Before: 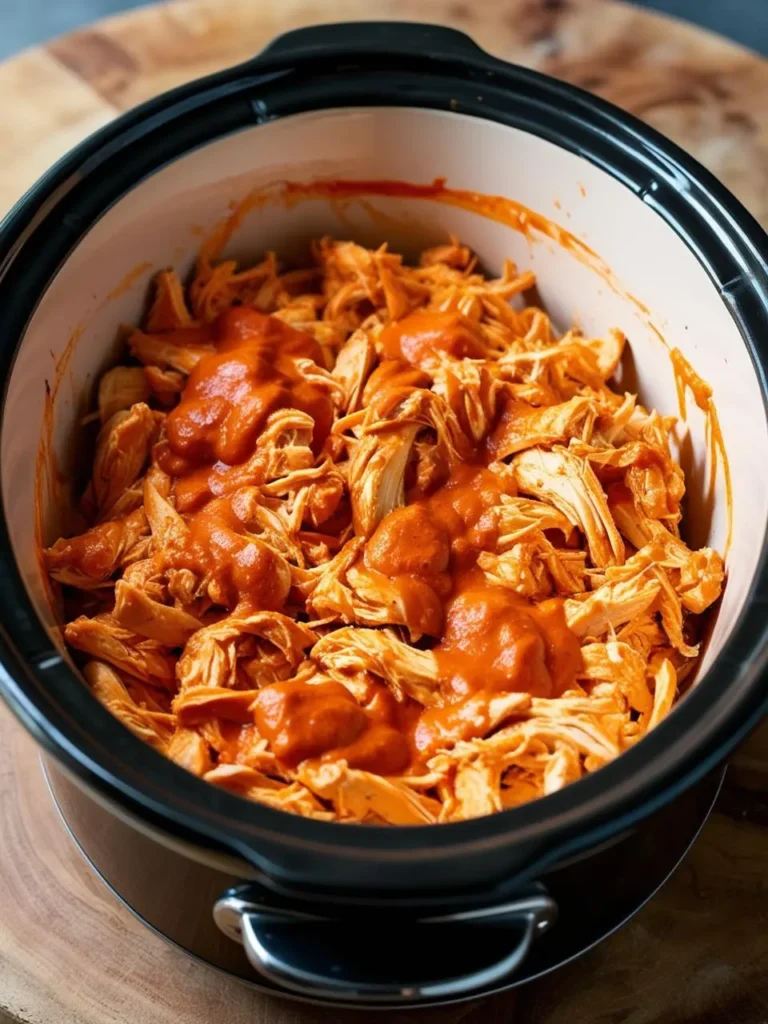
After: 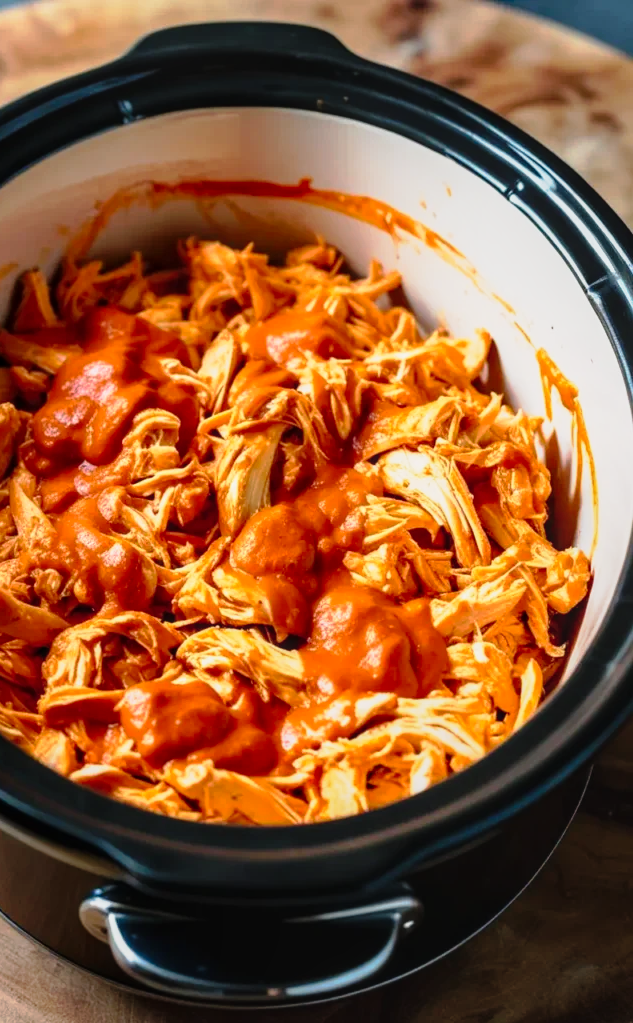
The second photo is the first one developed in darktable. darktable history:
crop: left 17.453%, bottom 0.022%
local contrast: detail 114%
tone curve: curves: ch0 [(0, 0) (0.105, 0.068) (0.195, 0.162) (0.283, 0.283) (0.384, 0.404) (0.485, 0.531) (0.638, 0.681) (0.795, 0.879) (1, 0.977)]; ch1 [(0, 0) (0.161, 0.092) (0.35, 0.33) (0.379, 0.401) (0.456, 0.469) (0.504, 0.498) (0.53, 0.532) (0.58, 0.619) (0.635, 0.671) (1, 1)]; ch2 [(0, 0) (0.371, 0.362) (0.437, 0.437) (0.483, 0.484) (0.53, 0.515) (0.56, 0.58) (0.622, 0.606) (1, 1)], preserve colors none
